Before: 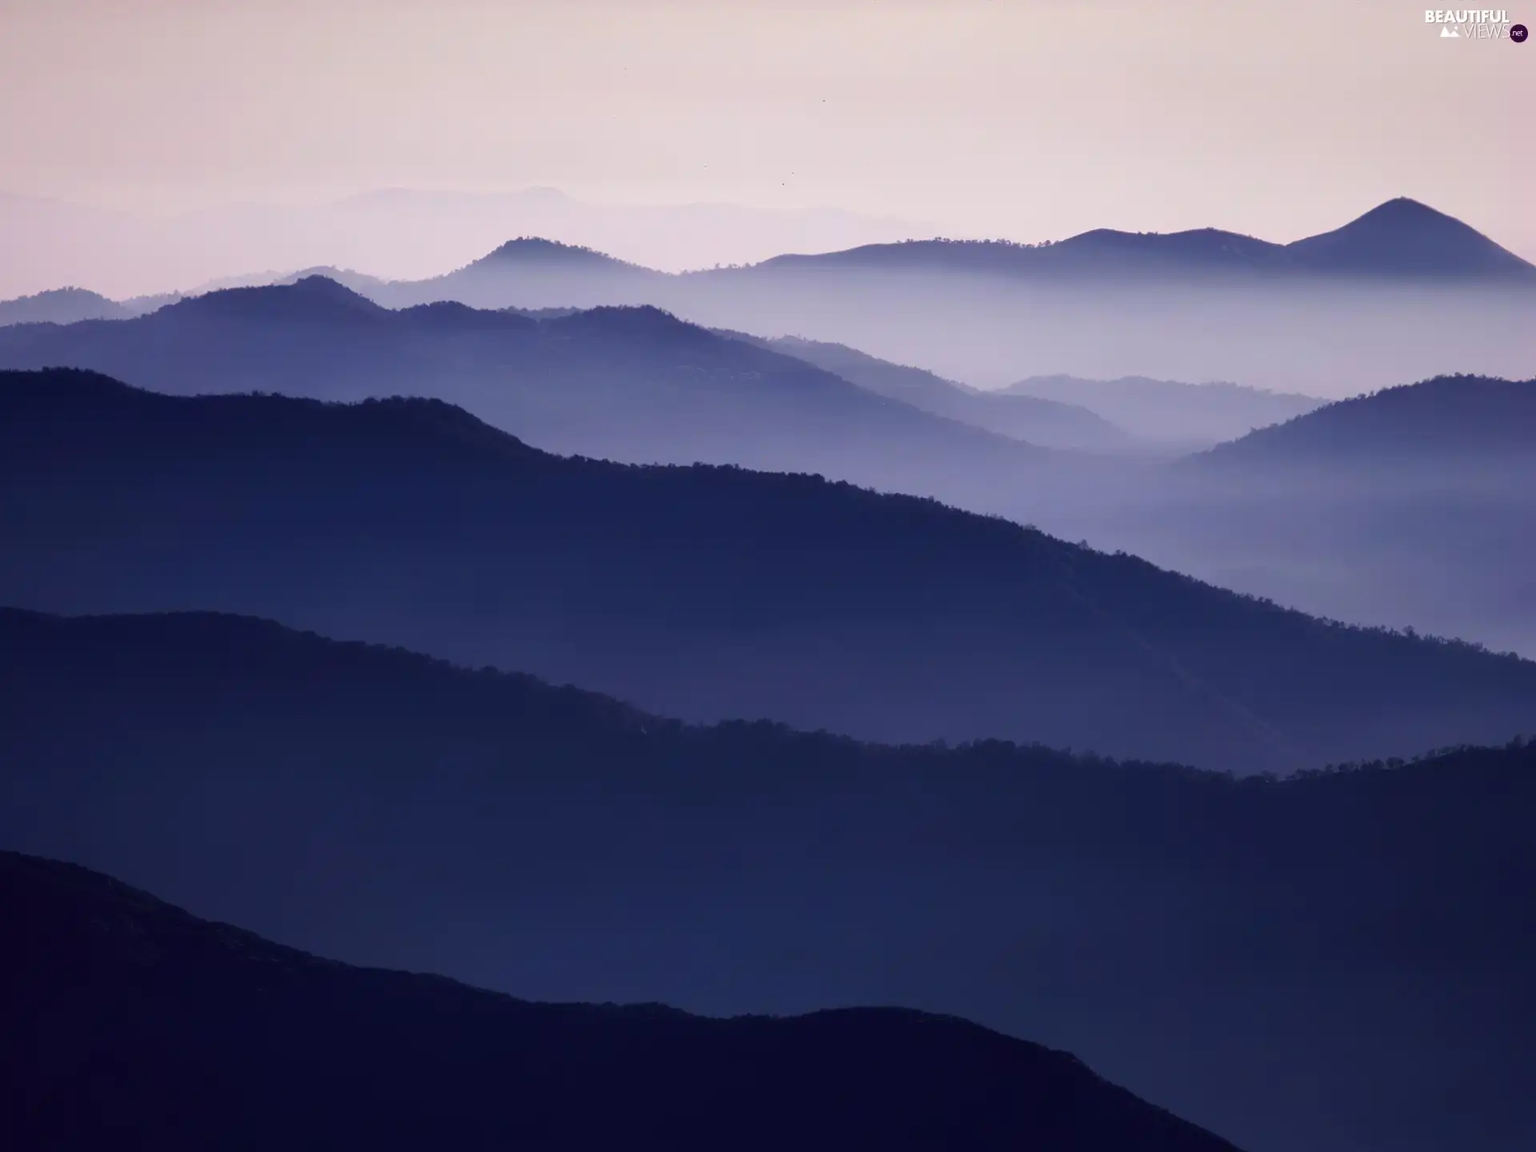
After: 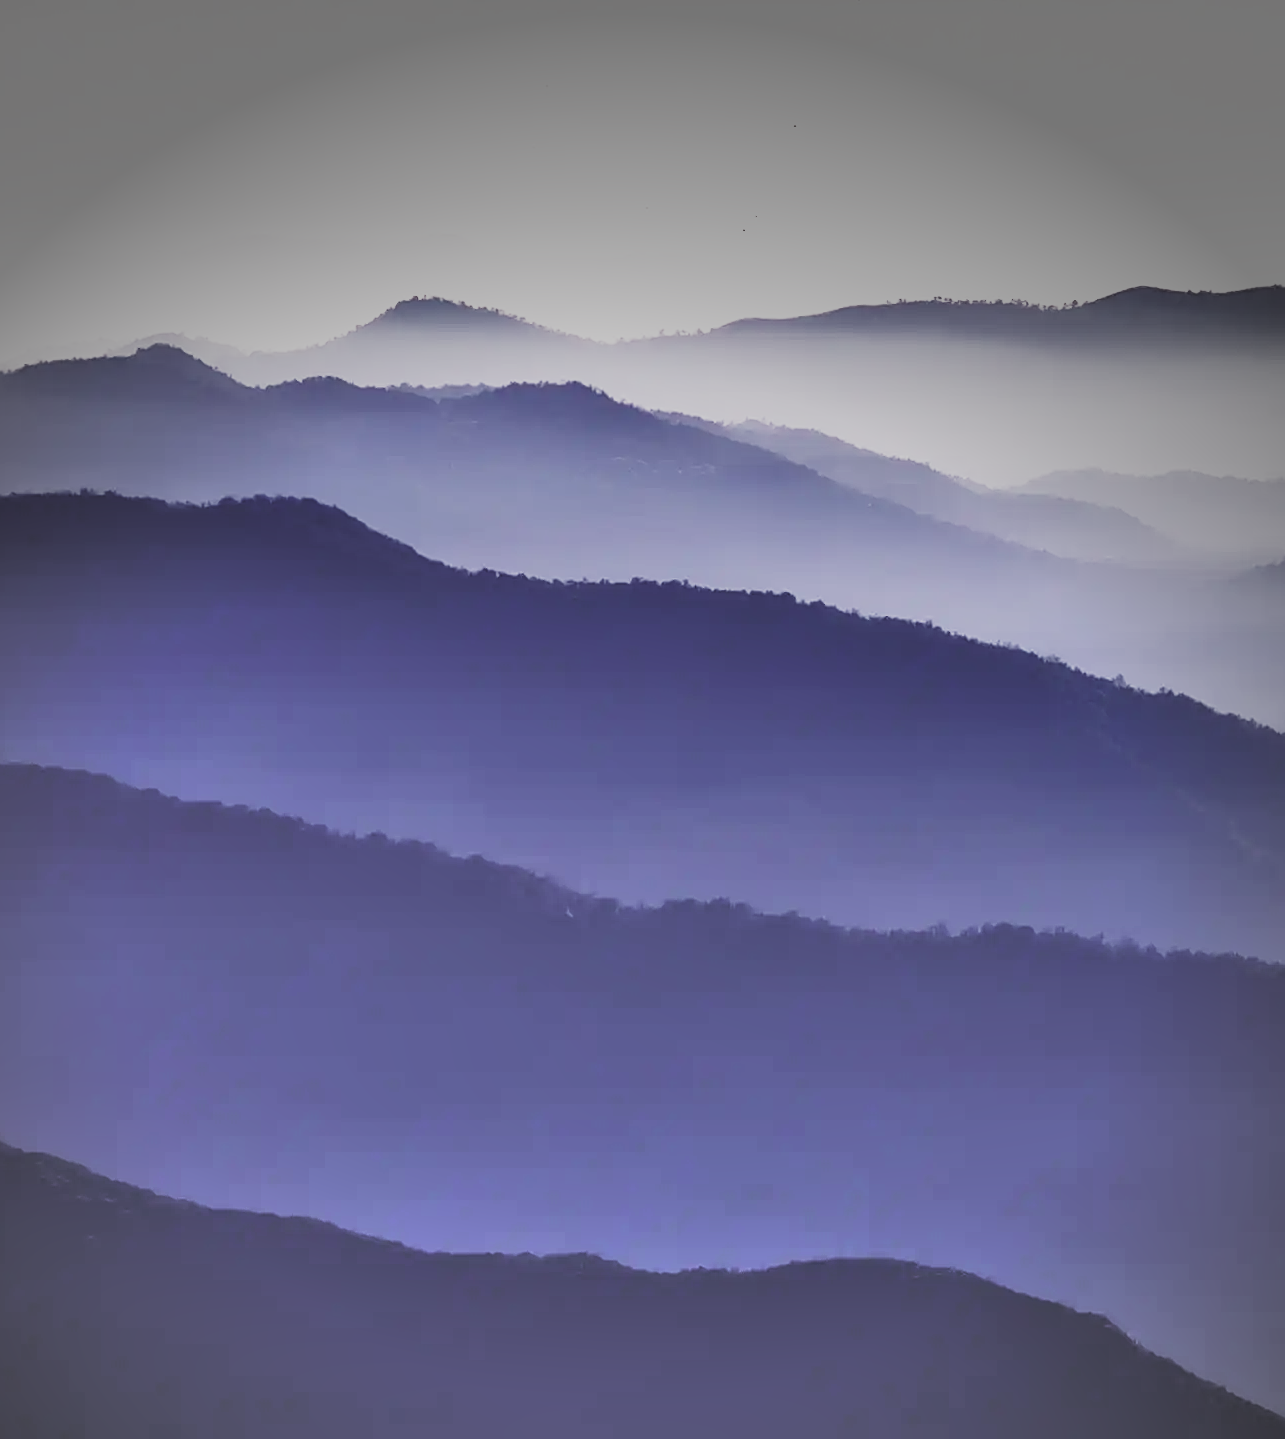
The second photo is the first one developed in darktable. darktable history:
crop and rotate: left 12.256%, right 20.805%
exposure: exposure 0.154 EV, compensate exposure bias true, compensate highlight preservation false
base curve: curves: ch0 [(0, 0) (0.026, 0.03) (0.109, 0.232) (0.351, 0.748) (0.669, 0.968) (1, 1)], preserve colors none
contrast brightness saturation: contrast -0.265, saturation -0.433
vignetting: fall-off start 71.92%, brightness -0.616, saturation -0.674, center (-0.029, 0.238)
tone equalizer: on, module defaults
shadows and highlights: shadows 76.36, highlights -60.67, soften with gaussian
sharpen: on, module defaults
